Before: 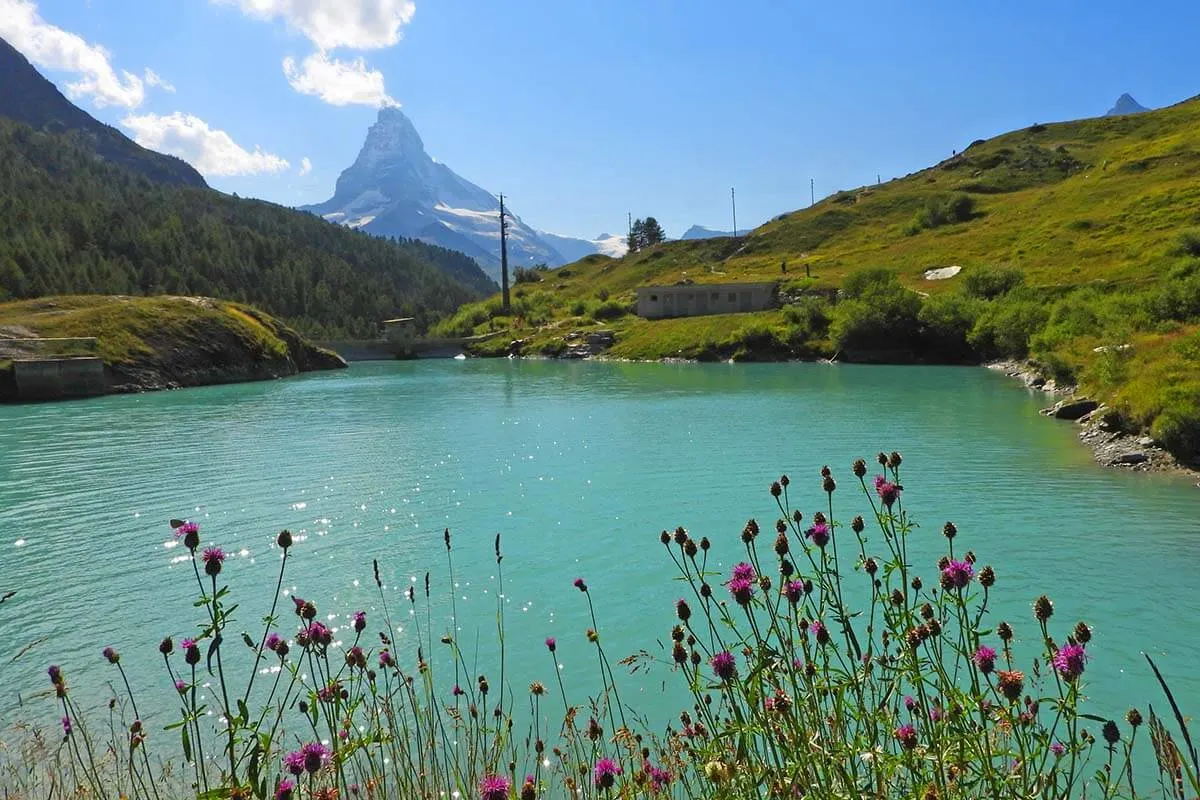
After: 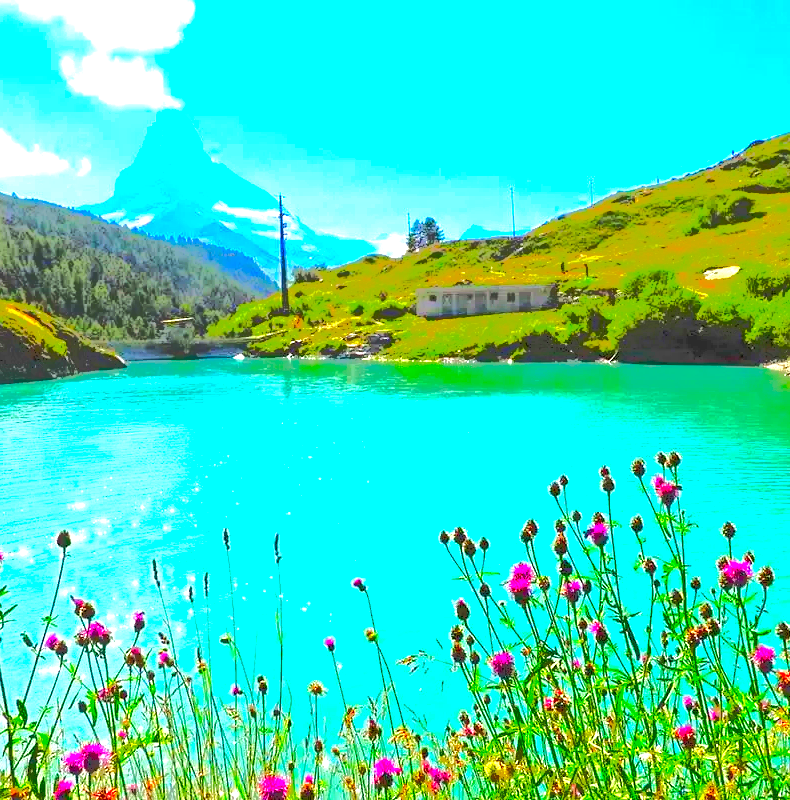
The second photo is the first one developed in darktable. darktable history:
color correction: highlights b* -0.027, saturation 2.17
crop and rotate: left 18.483%, right 15.628%
exposure: black level correction 0, exposure 1.741 EV, compensate highlight preservation false
tone equalizer: -7 EV -0.659 EV, -6 EV 1.03 EV, -5 EV -0.479 EV, -4 EV 0.412 EV, -3 EV 0.42 EV, -2 EV 0.143 EV, -1 EV -0.152 EV, +0 EV -0.396 EV, edges refinement/feathering 500, mask exposure compensation -1.57 EV, preserve details no
